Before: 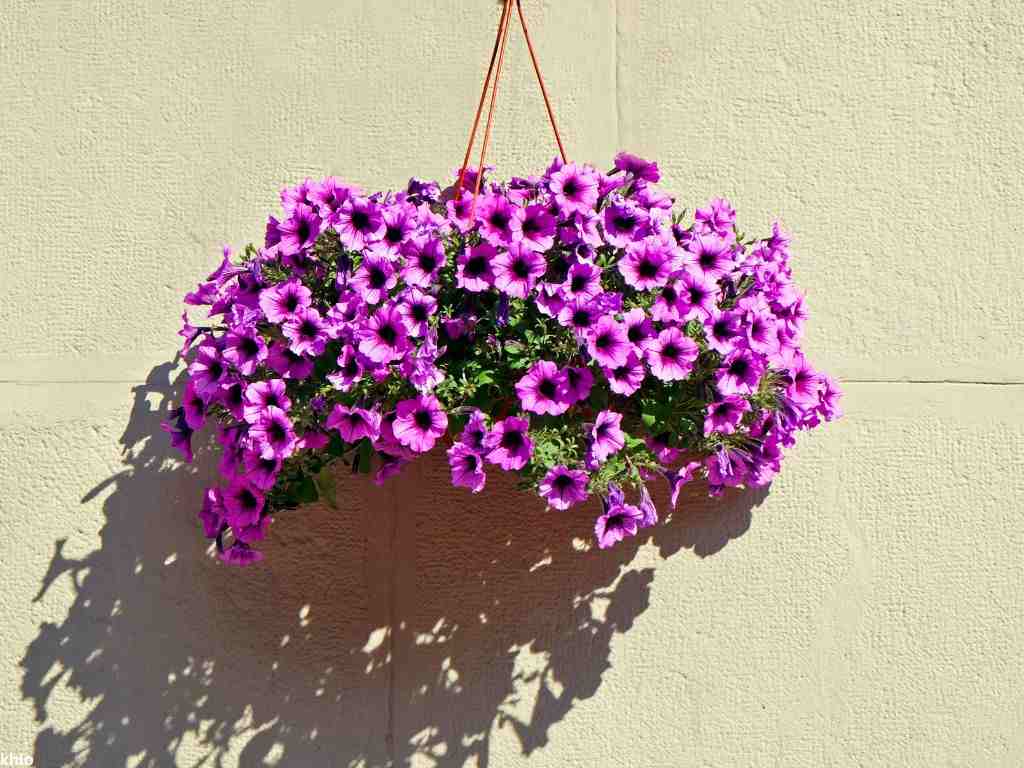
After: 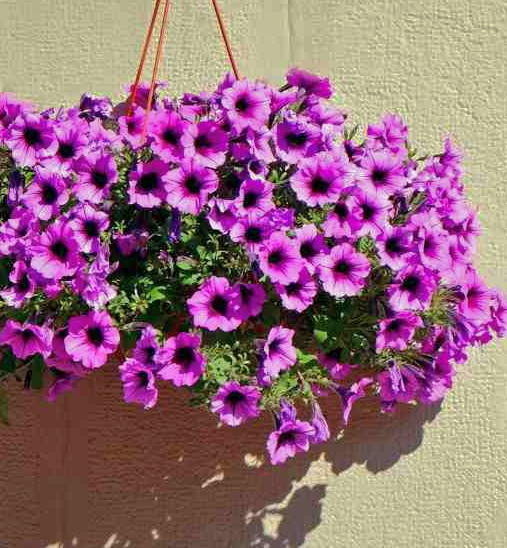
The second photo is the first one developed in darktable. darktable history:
shadows and highlights: shadows 40, highlights -60
crop: left 32.075%, top 10.976%, right 18.355%, bottom 17.596%
